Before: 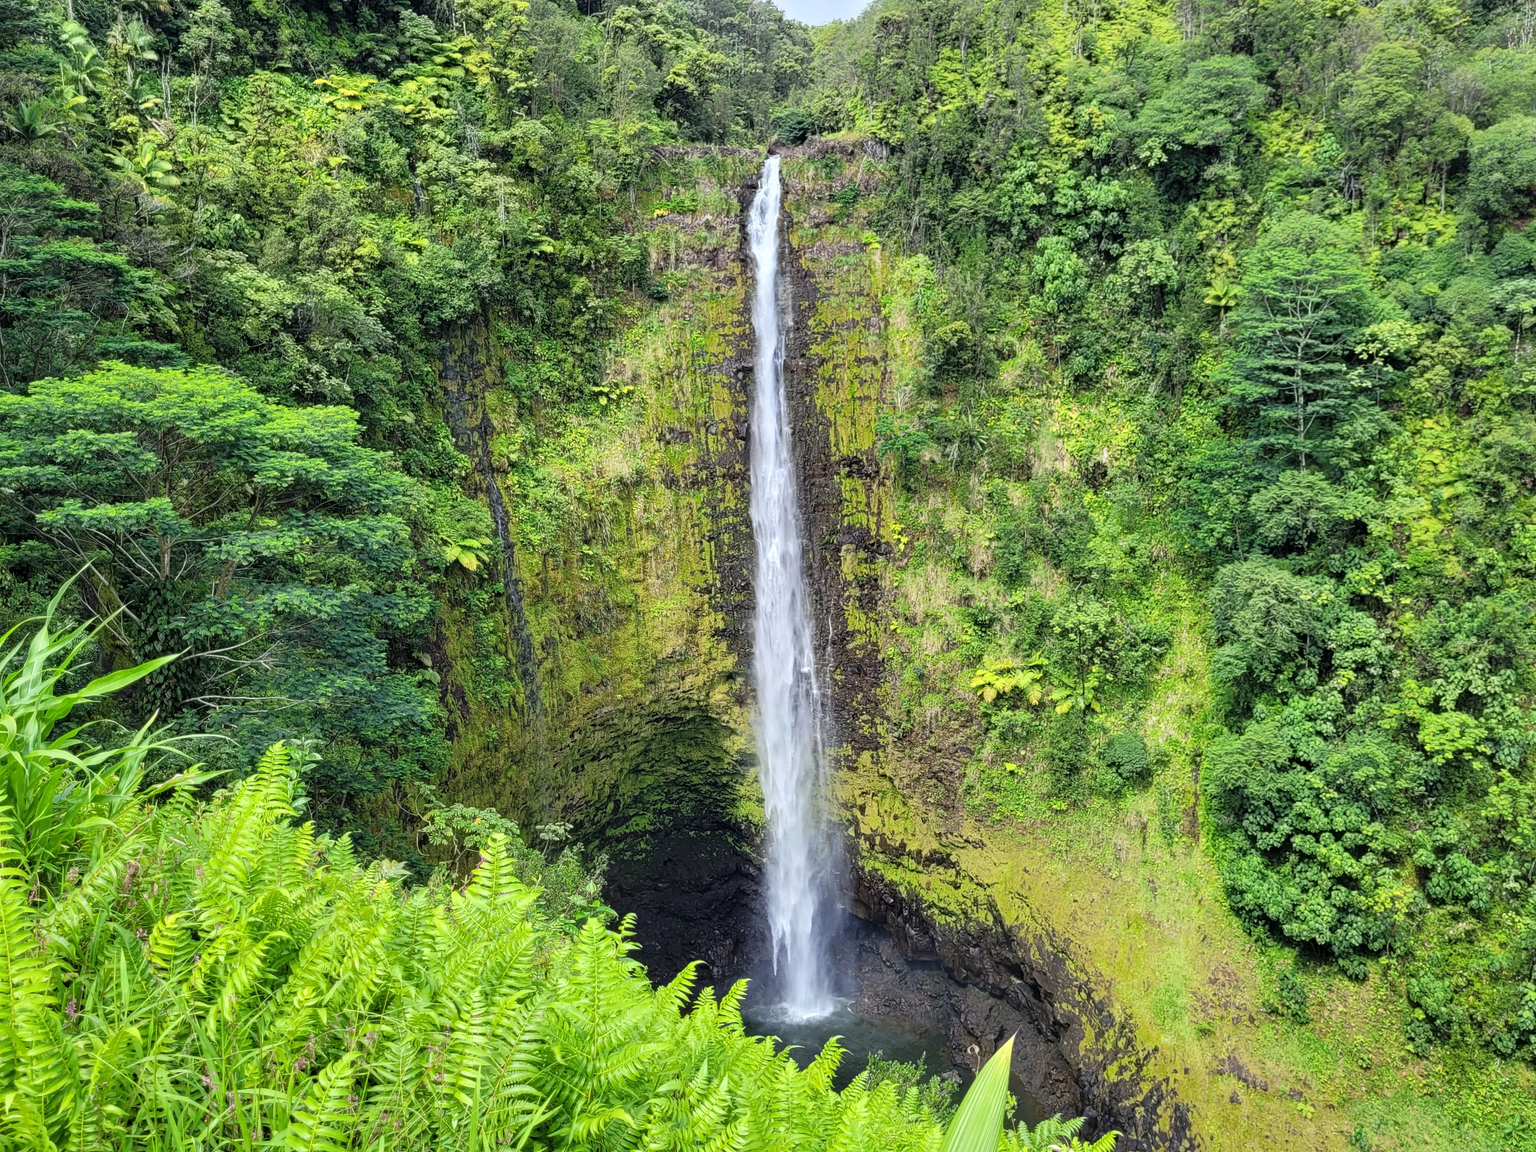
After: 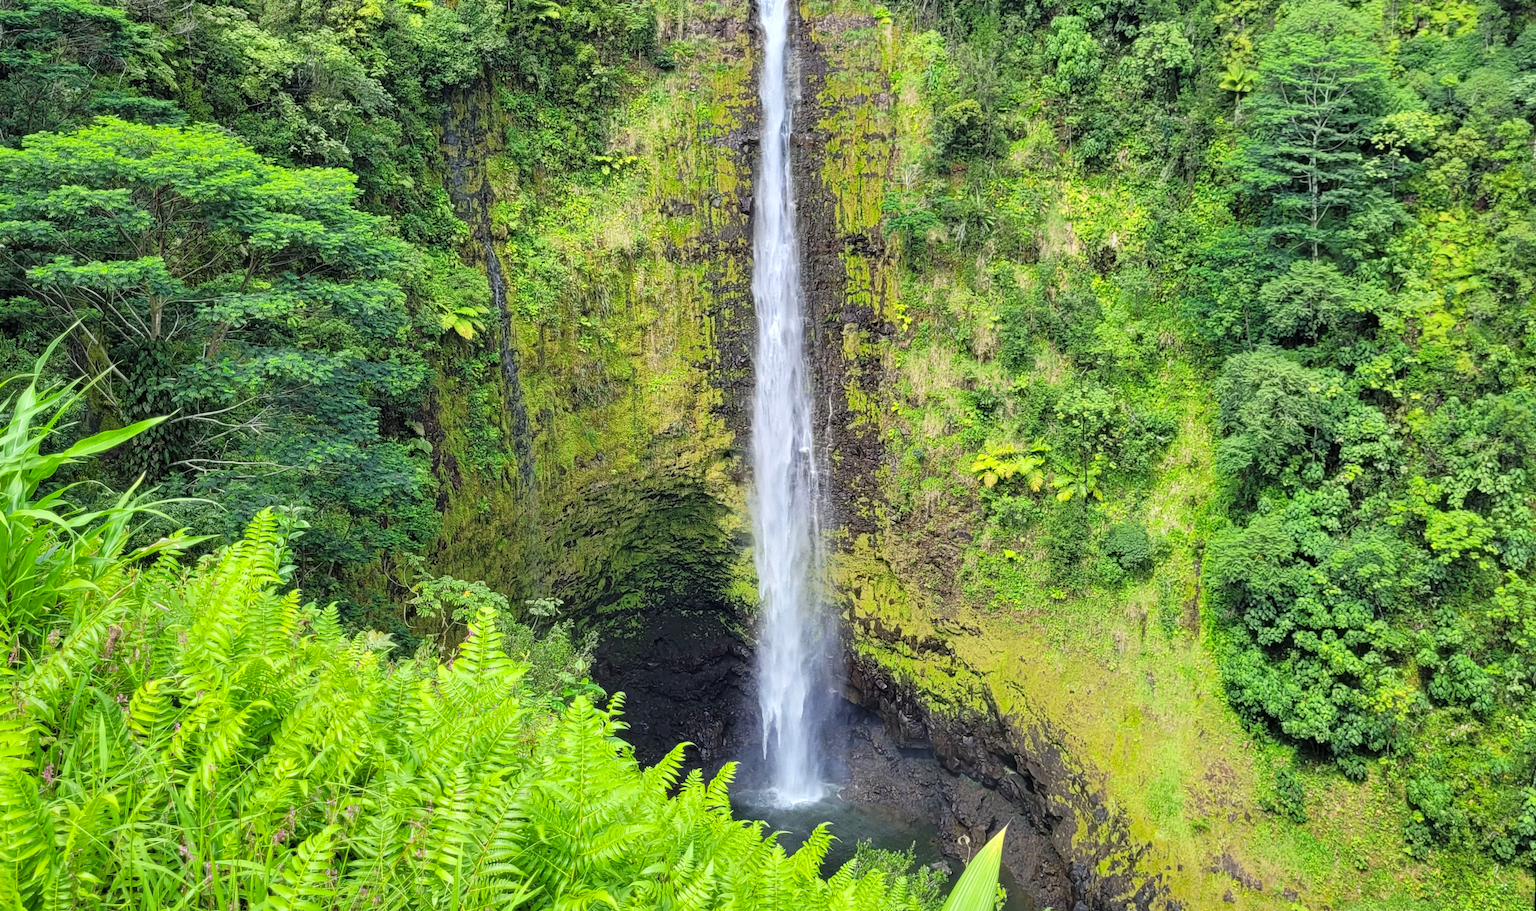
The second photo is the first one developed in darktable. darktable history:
rotate and perspective: rotation 1.57°, crop left 0.018, crop right 0.982, crop top 0.039, crop bottom 0.961
grain: coarseness 0.09 ISO
crop and rotate: top 18.507%
contrast brightness saturation: contrast 0.03, brightness 0.06, saturation 0.13
